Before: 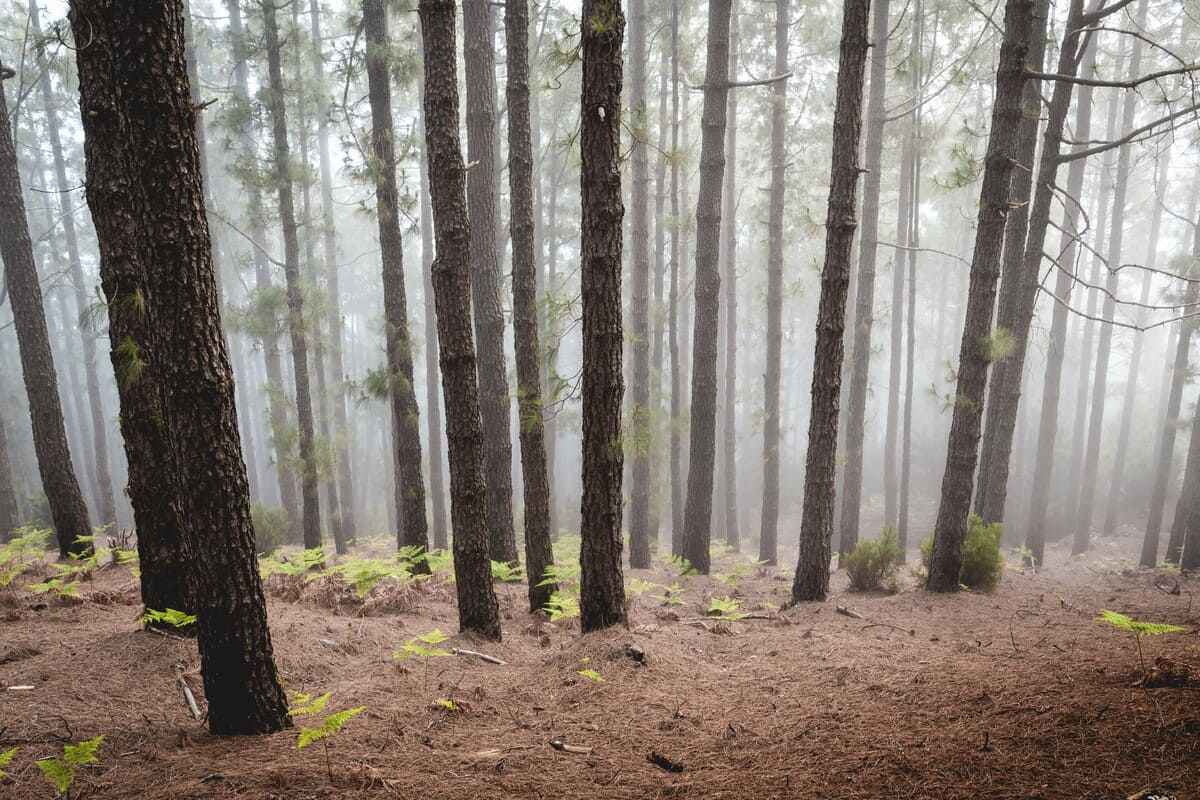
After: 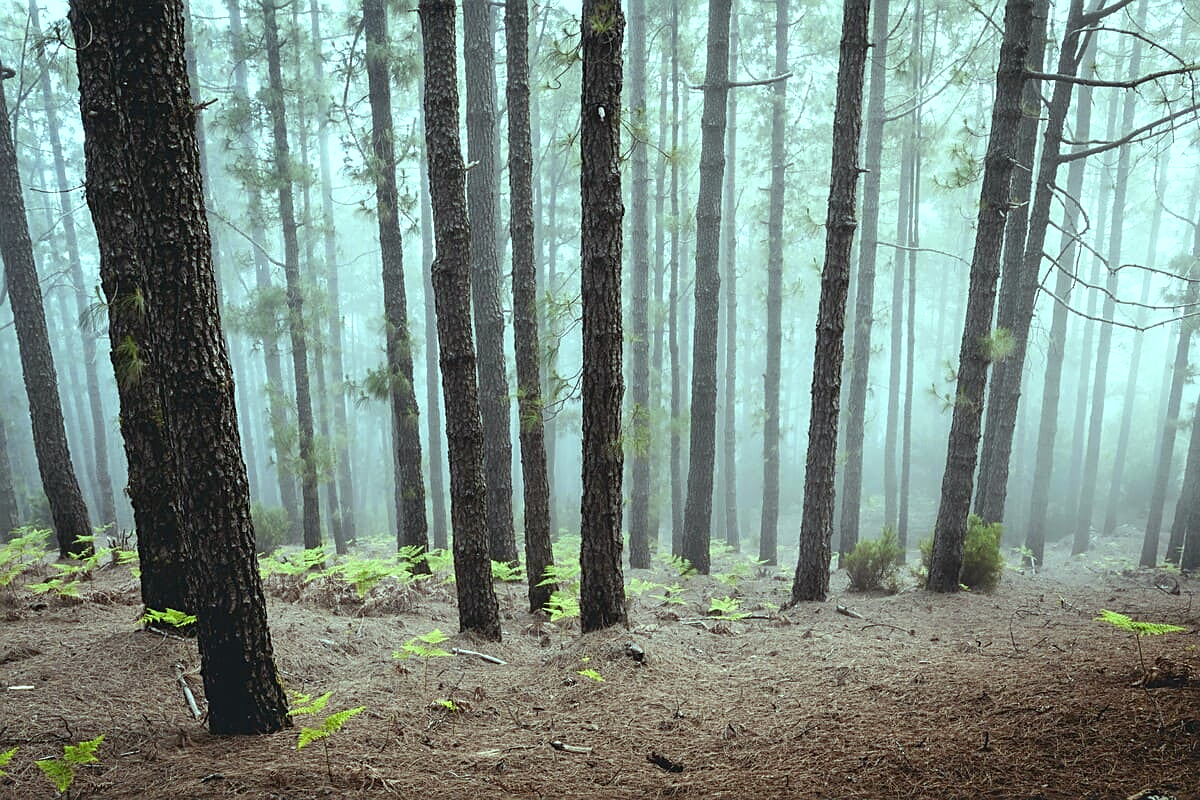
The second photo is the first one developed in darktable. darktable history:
sharpen: on, module defaults
color balance: mode lift, gamma, gain (sRGB), lift [0.997, 0.979, 1.021, 1.011], gamma [1, 1.084, 0.916, 0.998], gain [1, 0.87, 1.13, 1.101], contrast 4.55%, contrast fulcrum 38.24%, output saturation 104.09%
base curve: exposure shift 0, preserve colors none
